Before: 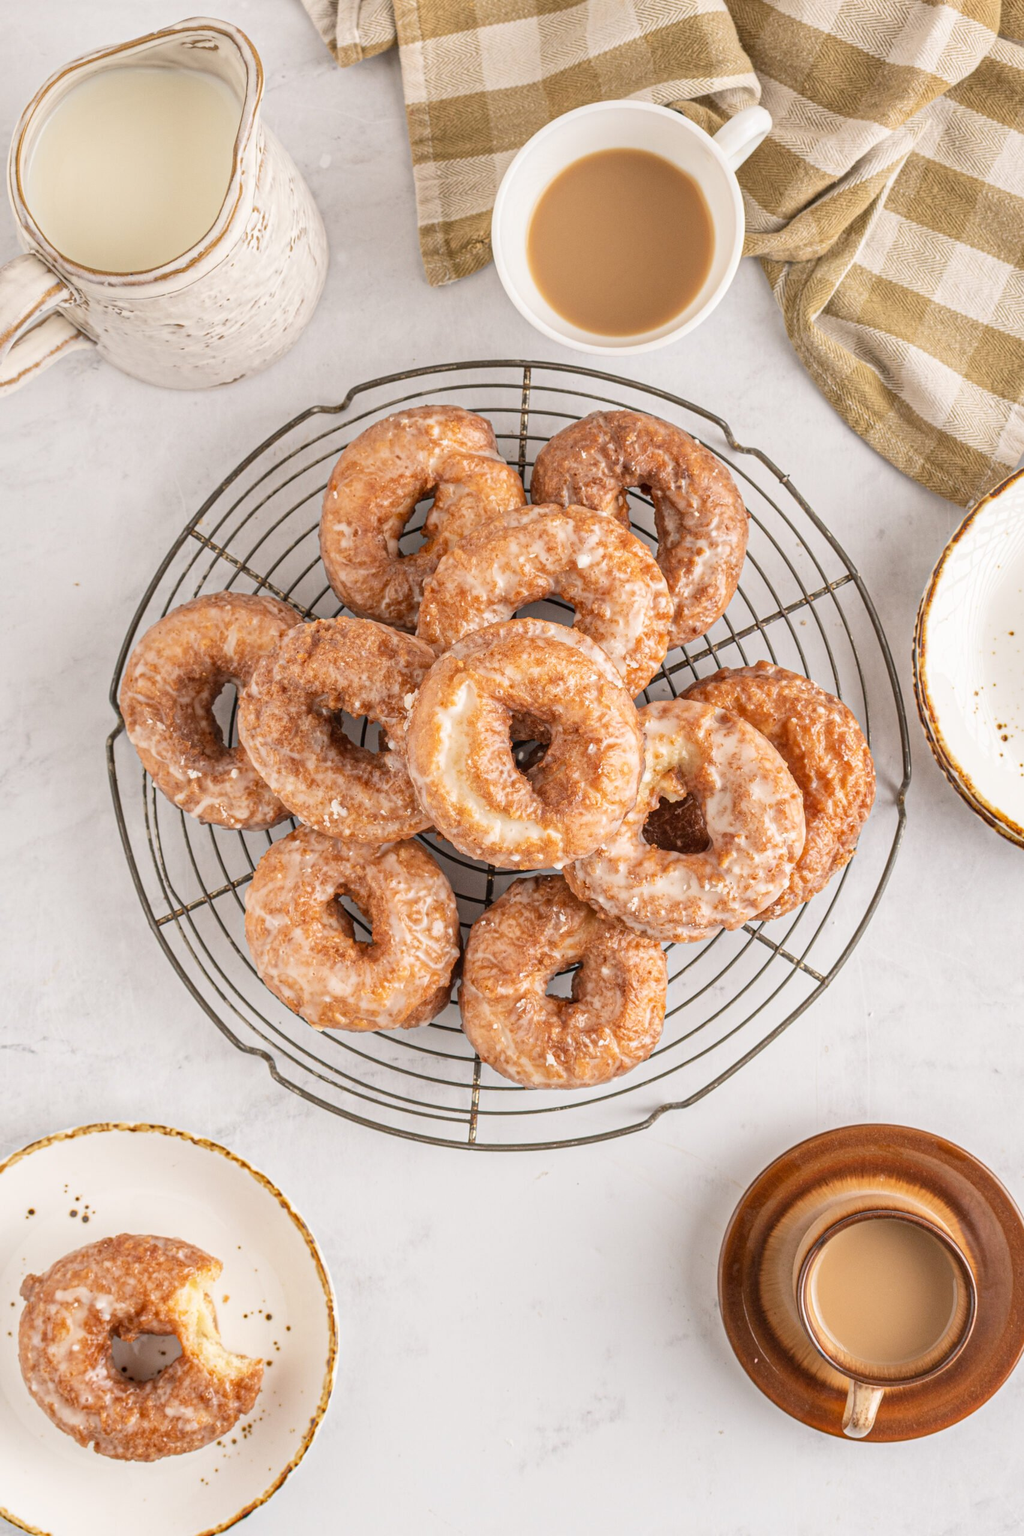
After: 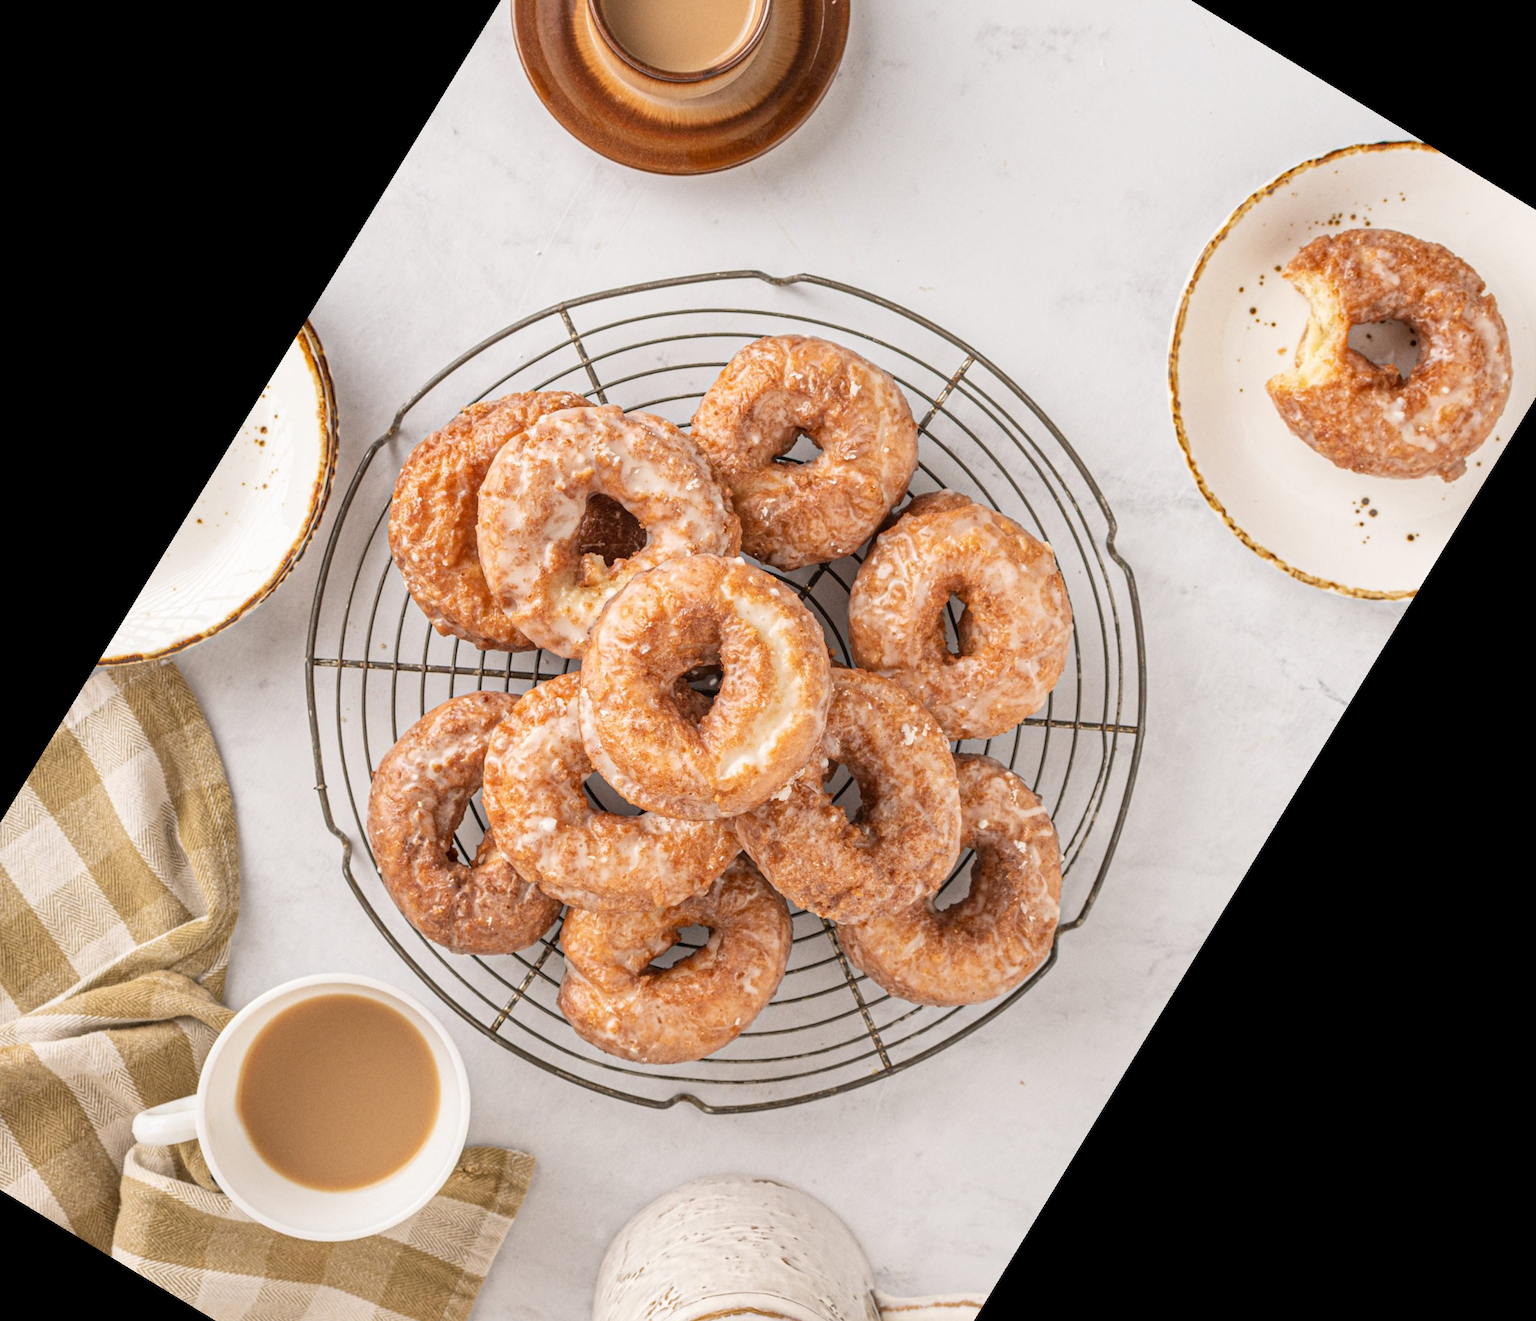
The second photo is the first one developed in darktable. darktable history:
crop and rotate: angle 148.68°, left 9.111%, top 15.603%, right 4.588%, bottom 17.041%
grain: coarseness 14.57 ISO, strength 8.8%
